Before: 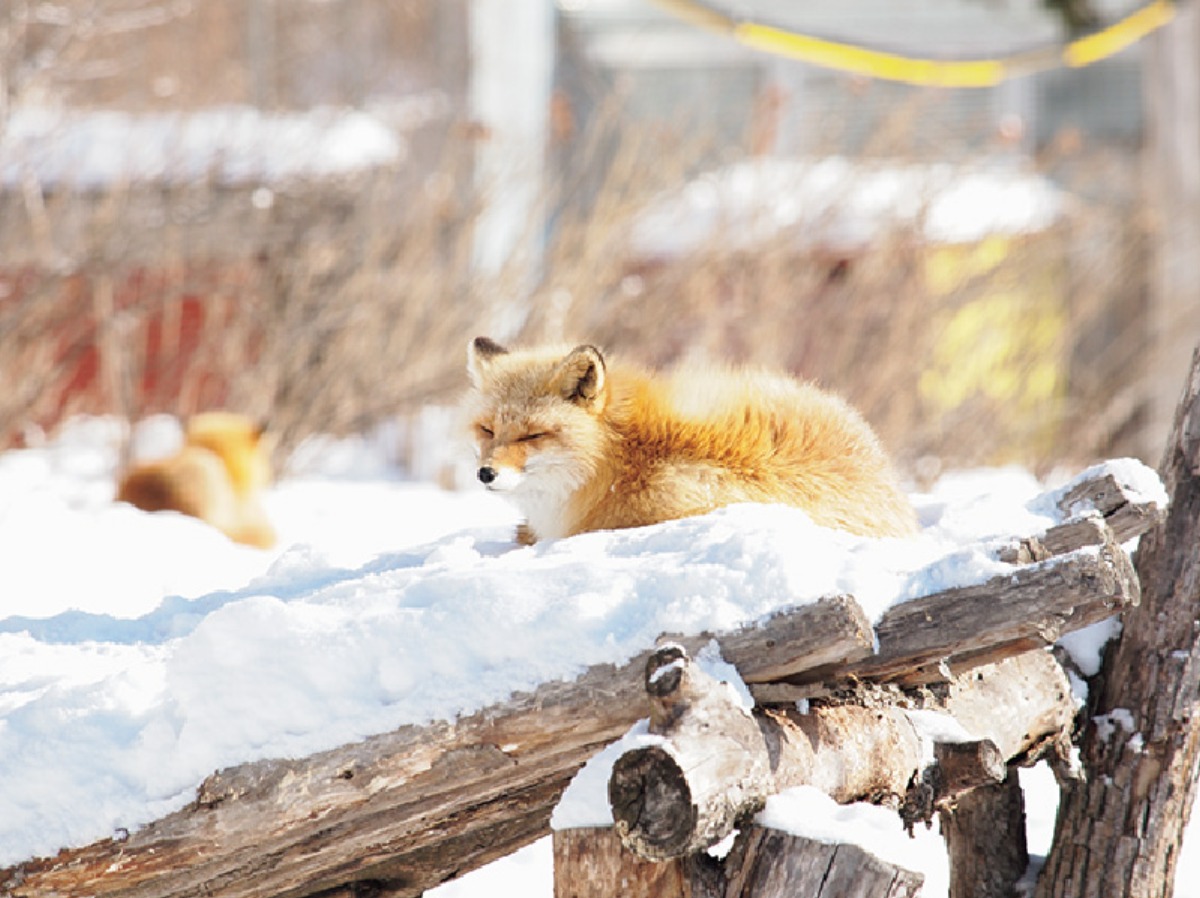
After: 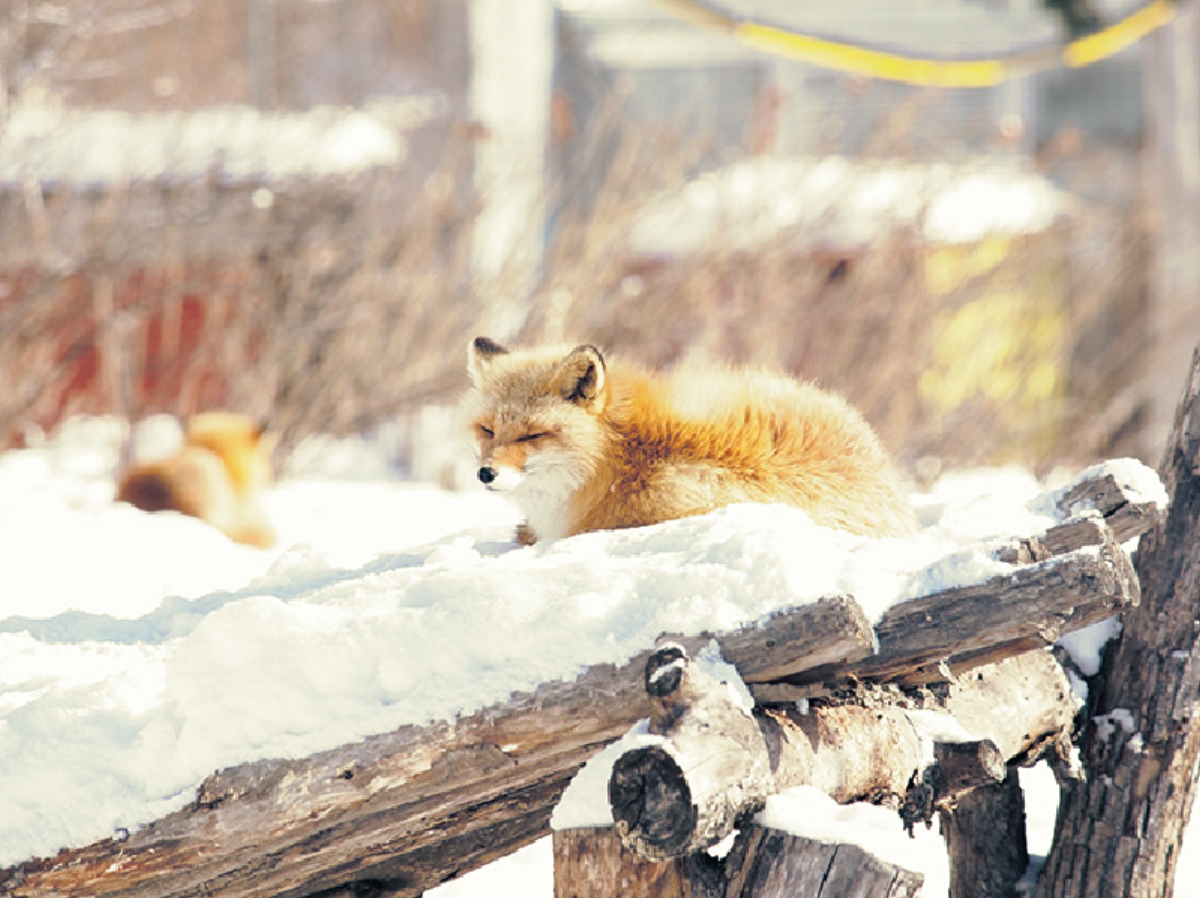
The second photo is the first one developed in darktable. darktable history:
split-toning: shadows › hue 216°, shadows › saturation 1, highlights › hue 57.6°, balance -33.4
